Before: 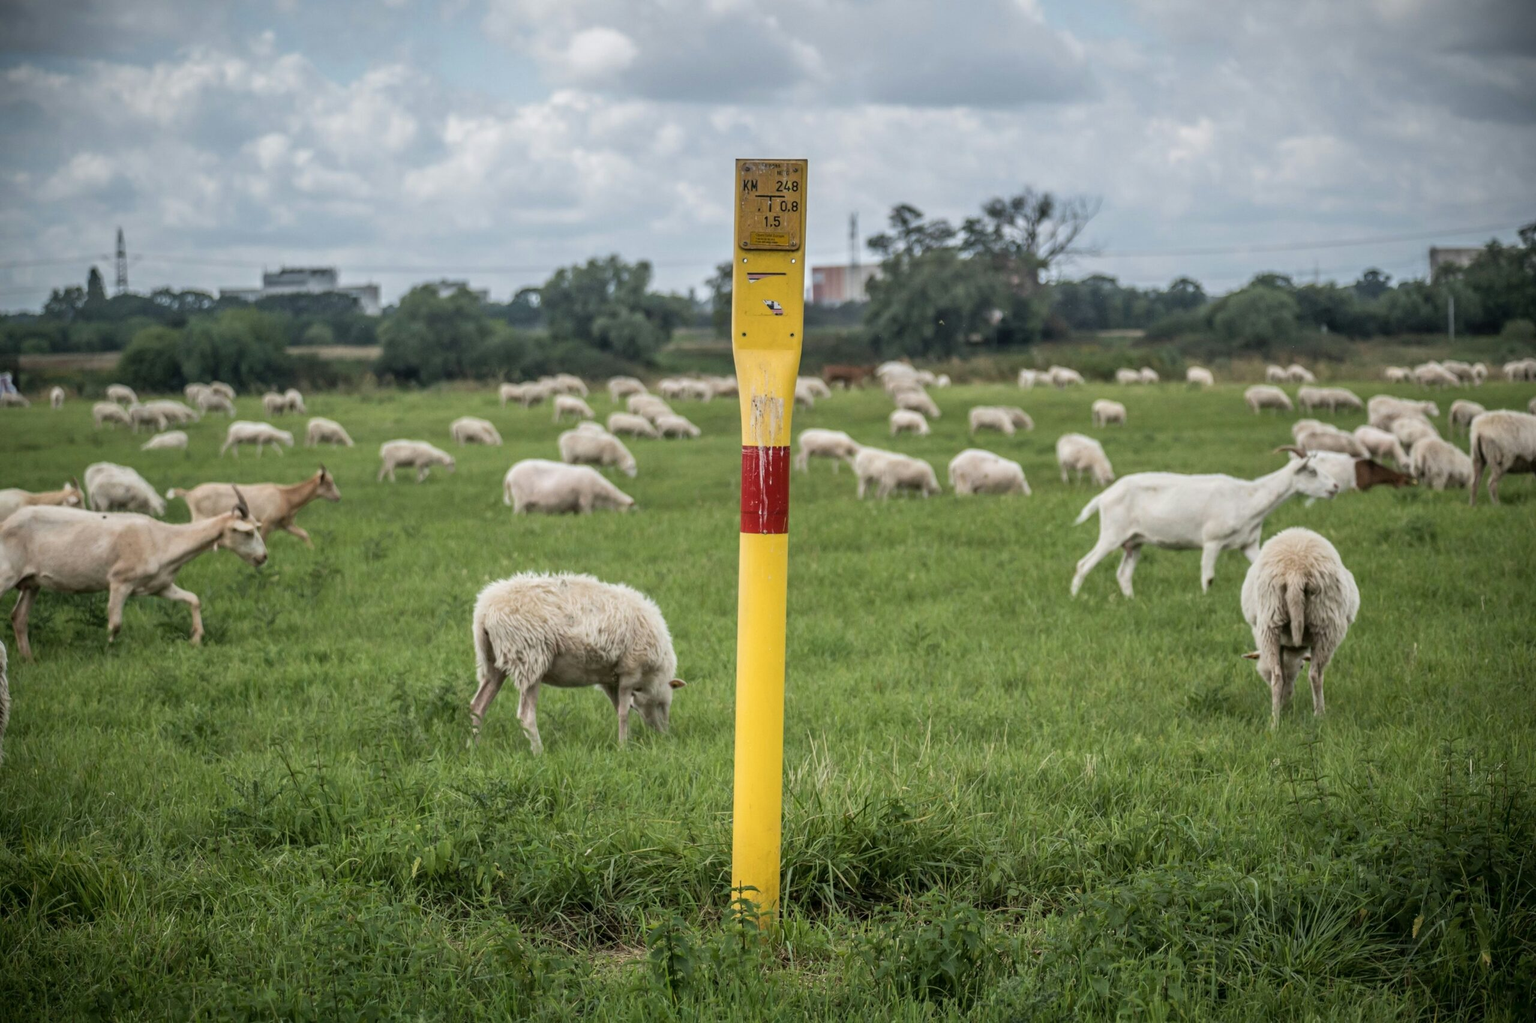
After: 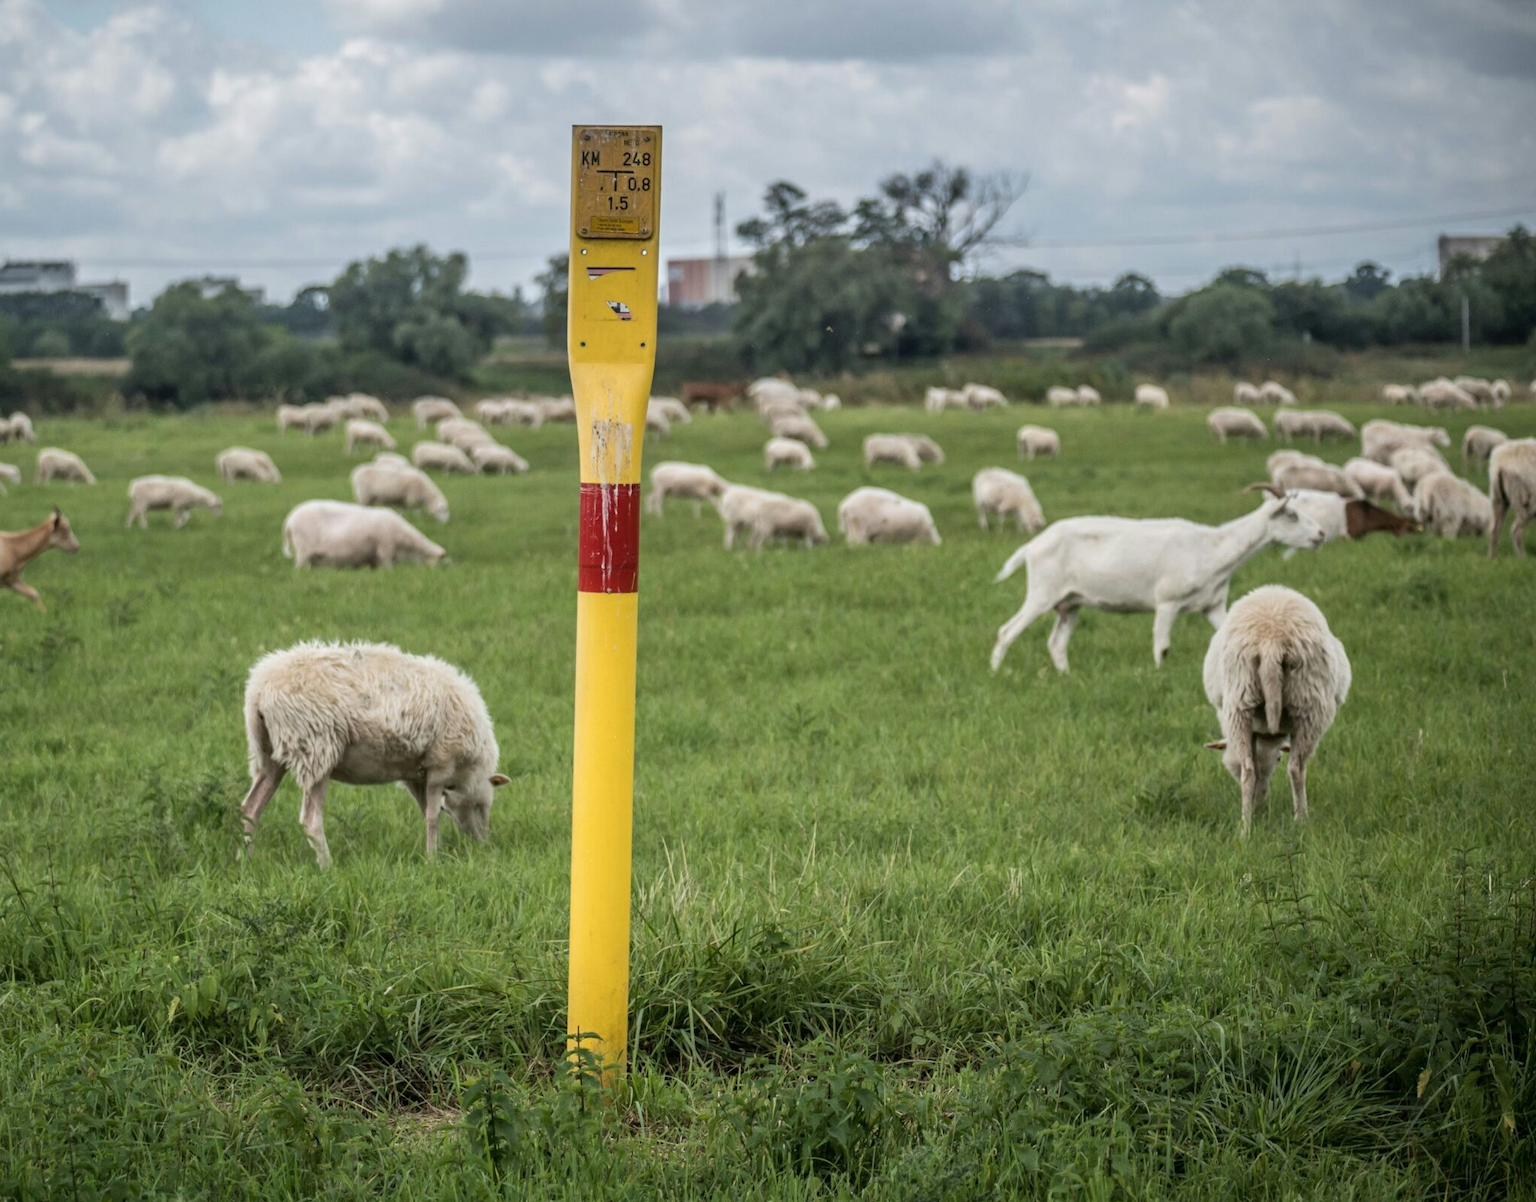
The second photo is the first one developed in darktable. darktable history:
crop and rotate: left 18.064%, top 5.806%, right 1.782%
